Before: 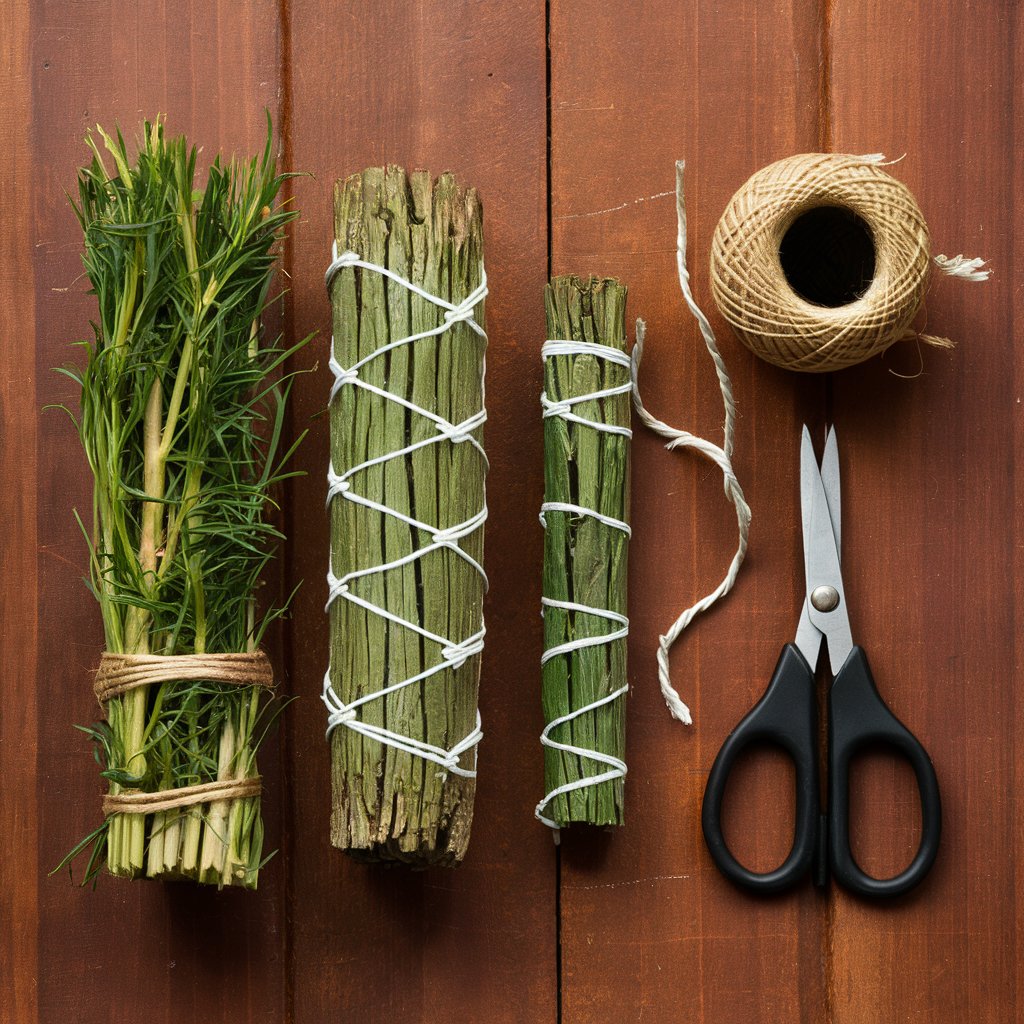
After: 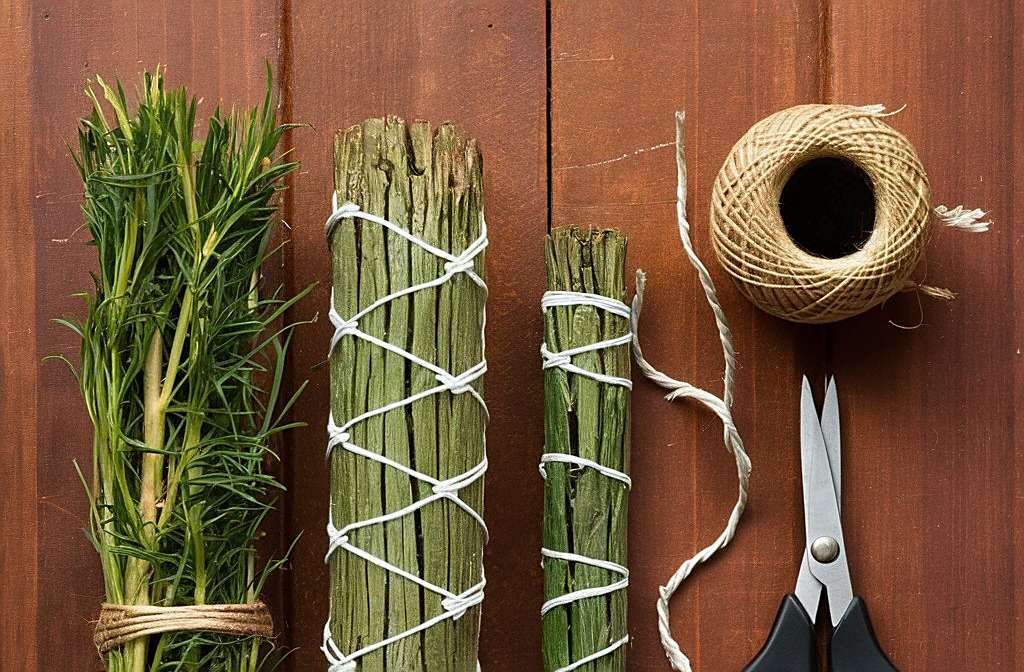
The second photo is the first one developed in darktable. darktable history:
sharpen: on, module defaults
crop and rotate: top 4.848%, bottom 29.503%
